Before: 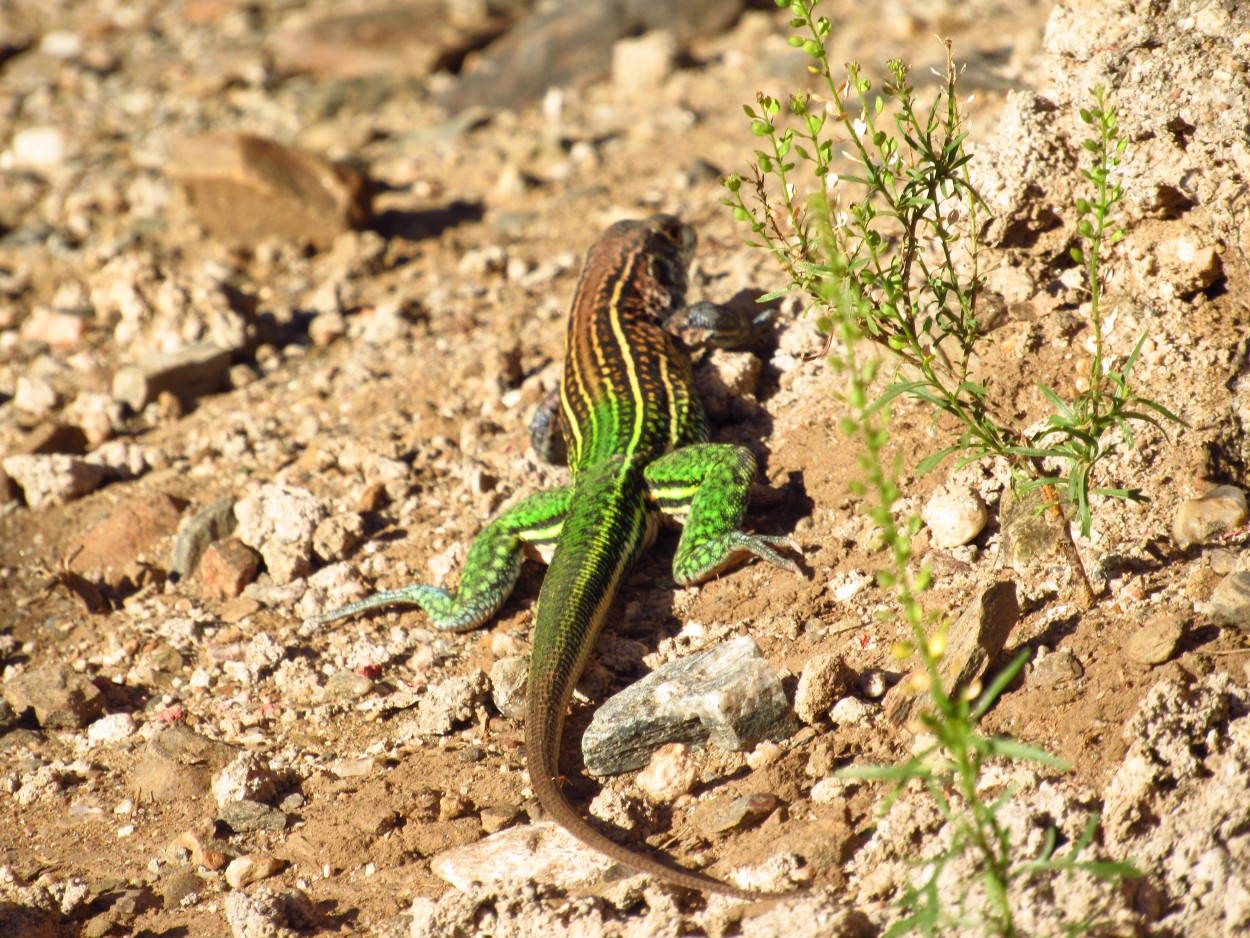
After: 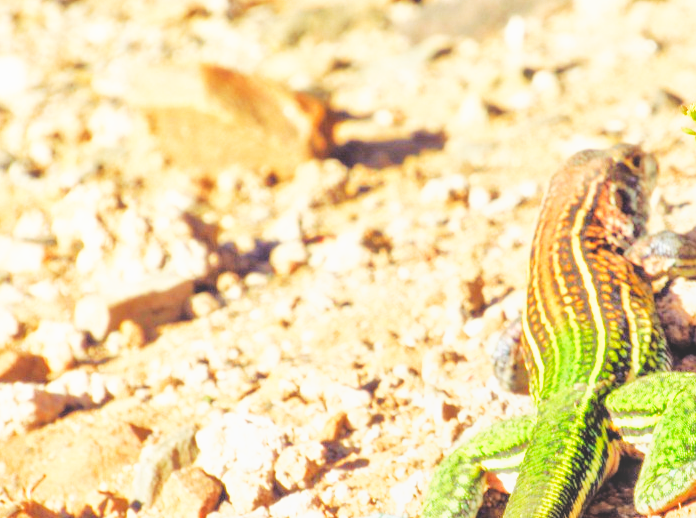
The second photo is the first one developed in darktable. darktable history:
local contrast: highlights 46%, shadows 6%, detail 99%
contrast brightness saturation: brightness 0.153
tone equalizer: -7 EV 0.143 EV, -6 EV 0.619 EV, -5 EV 1.12 EV, -4 EV 1.35 EV, -3 EV 1.15 EV, -2 EV 0.6 EV, -1 EV 0.164 EV
crop and rotate: left 3.063%, top 7.649%, right 41.253%, bottom 37.067%
base curve: curves: ch0 [(0, 0) (0.007, 0.004) (0.027, 0.03) (0.046, 0.07) (0.207, 0.54) (0.442, 0.872) (0.673, 0.972) (1, 1)], preserve colors none
